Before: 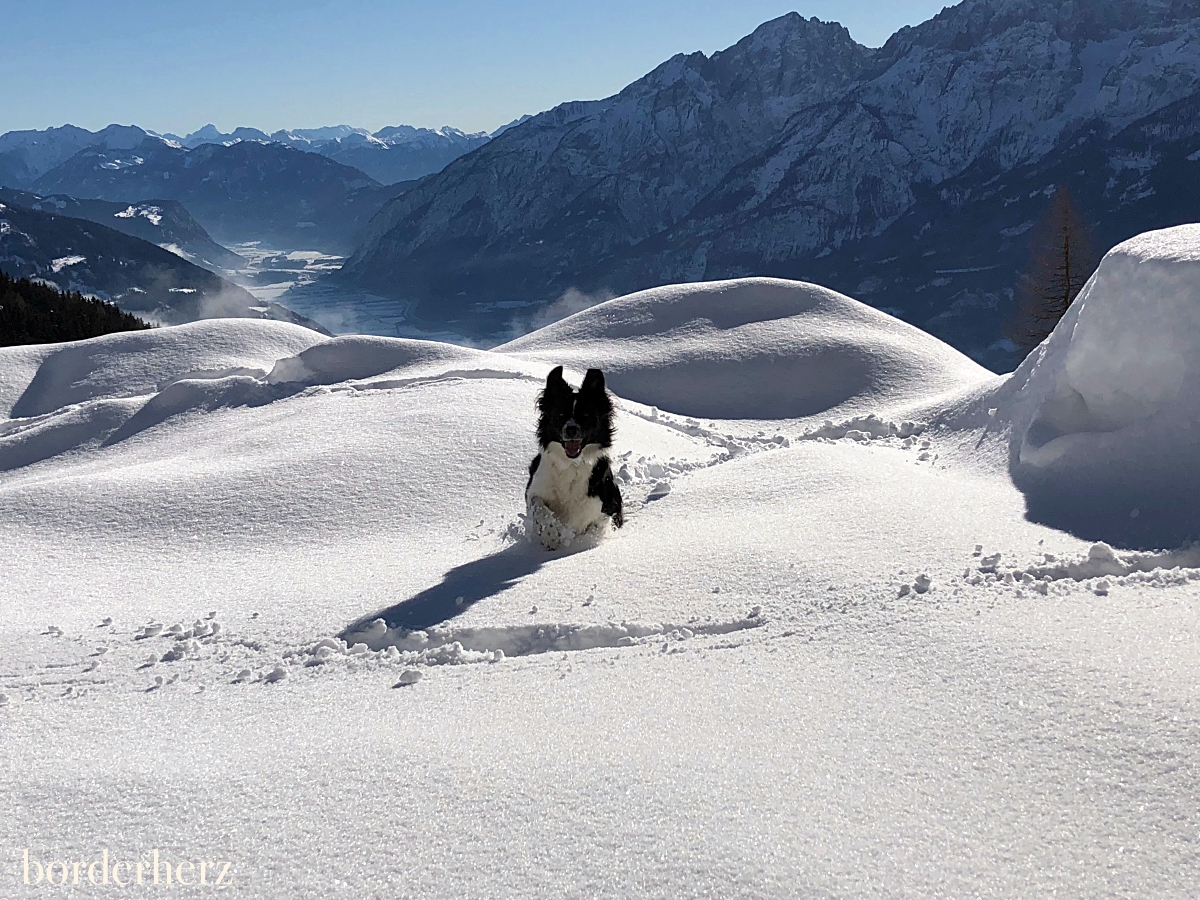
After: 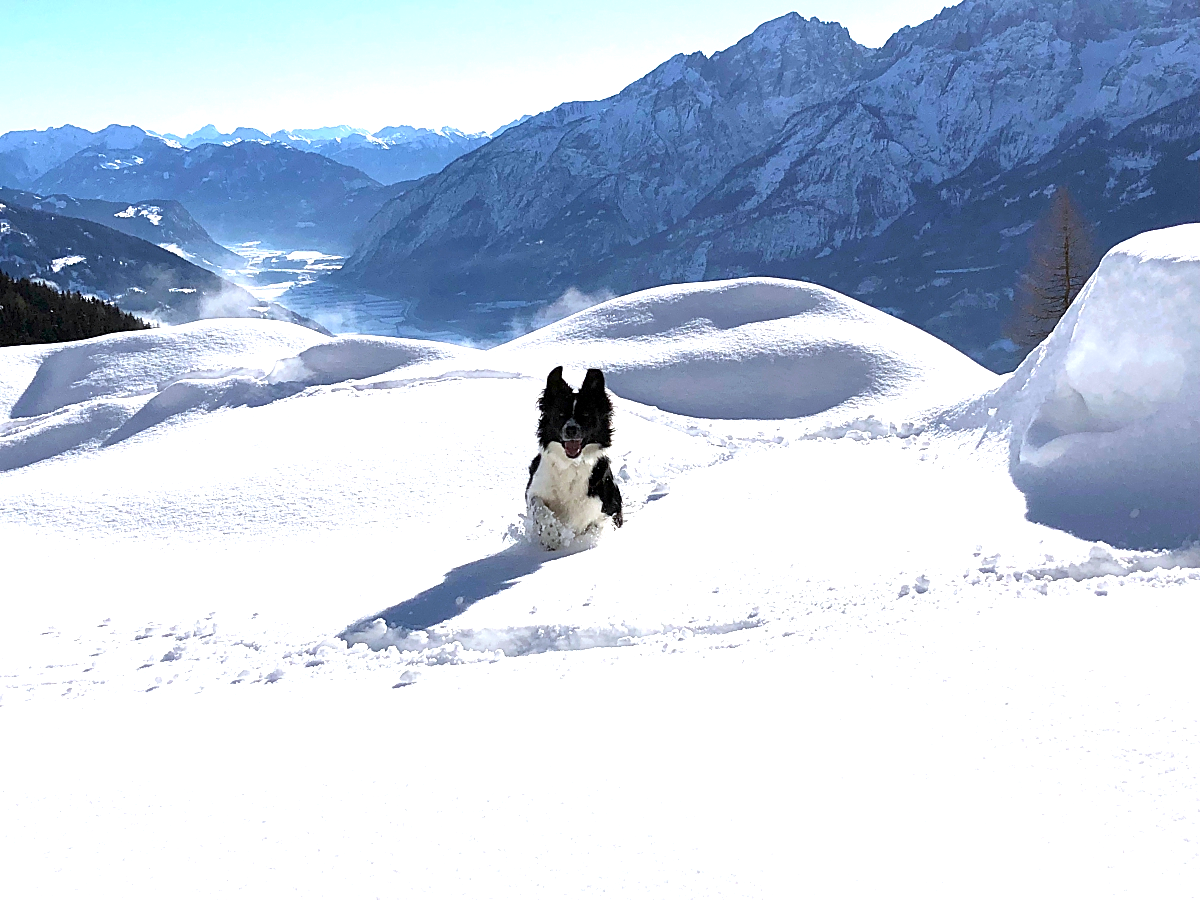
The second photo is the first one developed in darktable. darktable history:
white balance: red 0.974, blue 1.044
exposure: exposure 1.5 EV, compensate highlight preservation false
